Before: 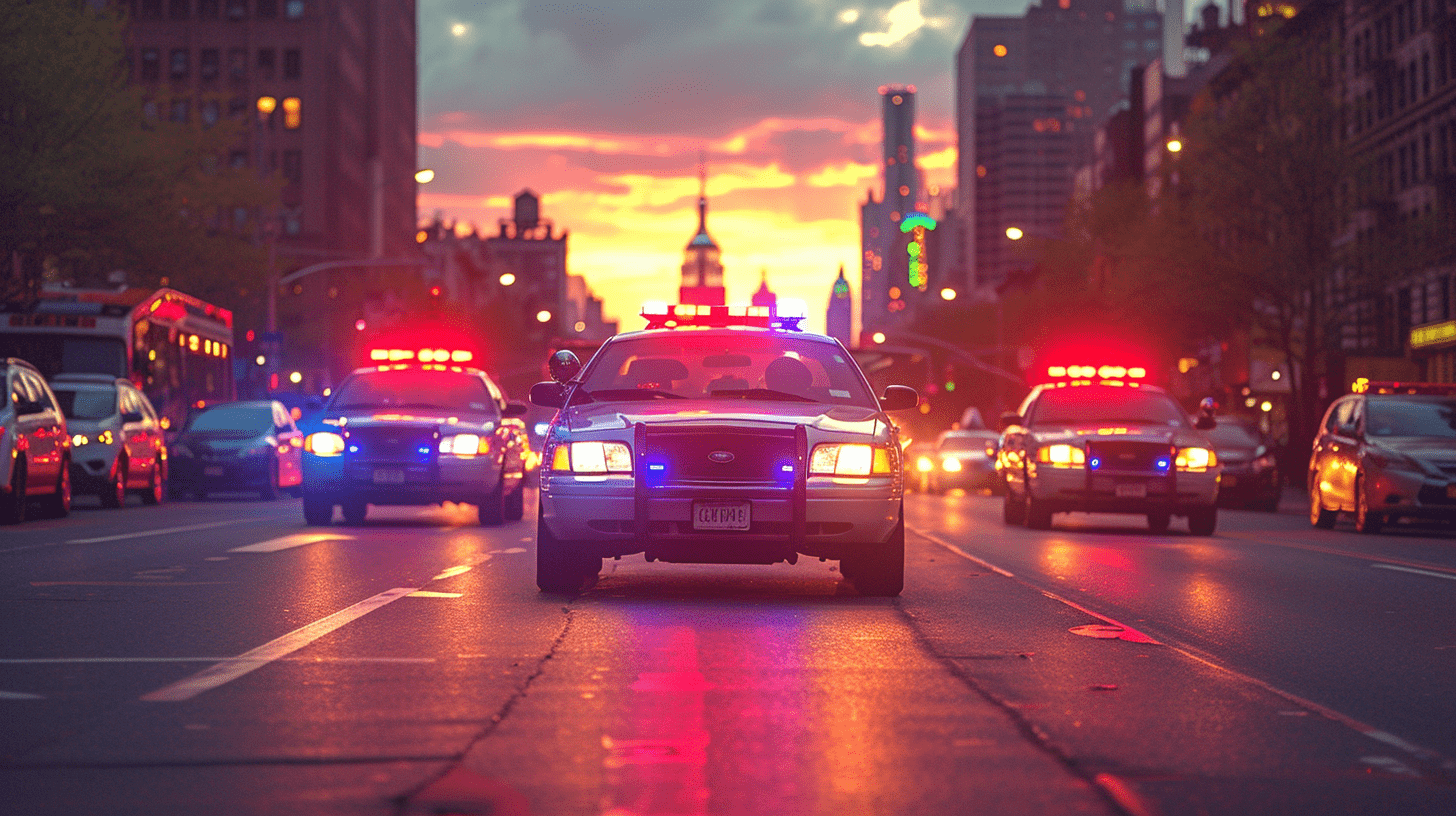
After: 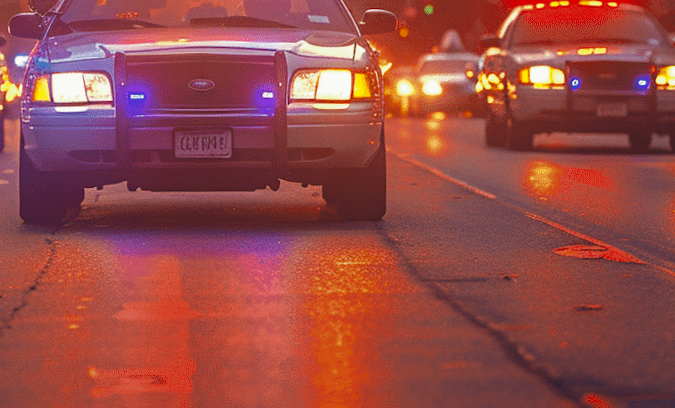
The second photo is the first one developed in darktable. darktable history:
exposure: exposure -0.041 EV, compensate highlight preservation false
crop: left 35.976%, top 45.819%, right 18.162%, bottom 5.807%
color zones: curves: ch0 [(0, 0.5) (0.125, 0.4) (0.25, 0.5) (0.375, 0.4) (0.5, 0.4) (0.625, 0.35) (0.75, 0.35) (0.875, 0.5)]; ch1 [(0, 0.35) (0.125, 0.45) (0.25, 0.35) (0.375, 0.35) (0.5, 0.35) (0.625, 0.35) (0.75, 0.45) (0.875, 0.35)]; ch2 [(0, 0.6) (0.125, 0.5) (0.25, 0.5) (0.375, 0.6) (0.5, 0.6) (0.625, 0.5) (0.75, 0.5) (0.875, 0.5)]
color balance: output saturation 120%
bloom: size 38%, threshold 95%, strength 30%
rotate and perspective: rotation -1.17°, automatic cropping off
